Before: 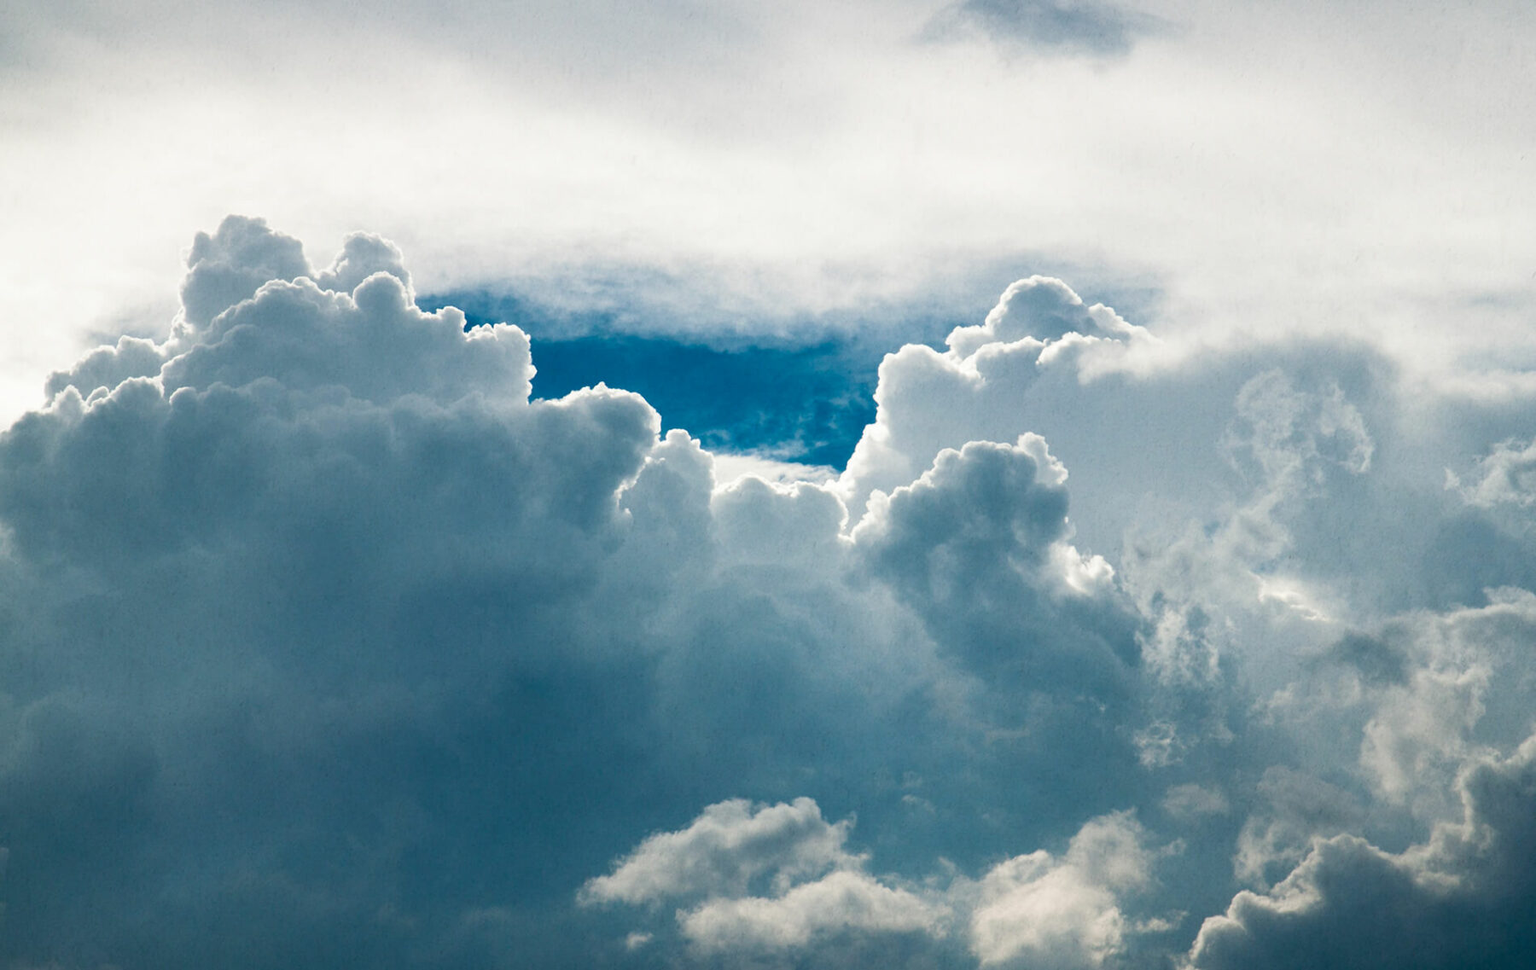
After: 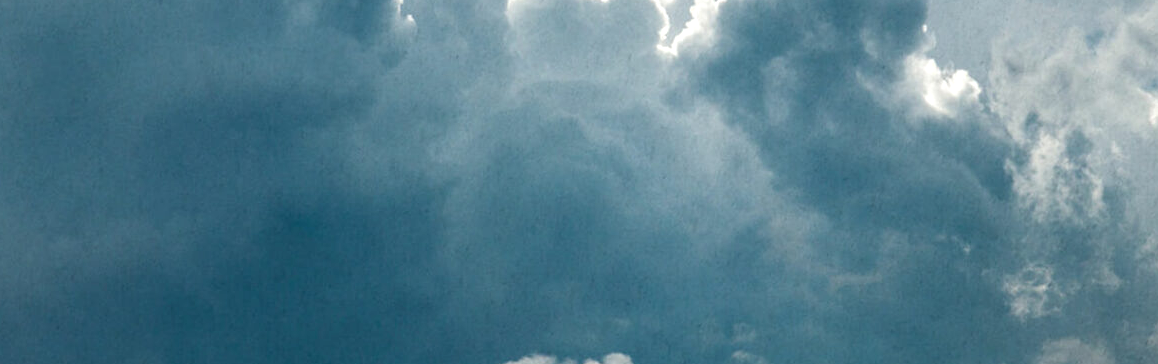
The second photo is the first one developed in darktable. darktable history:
local contrast: detail 130%
crop: left 18.091%, top 51.13%, right 17.525%, bottom 16.85%
tone equalizer: on, module defaults
